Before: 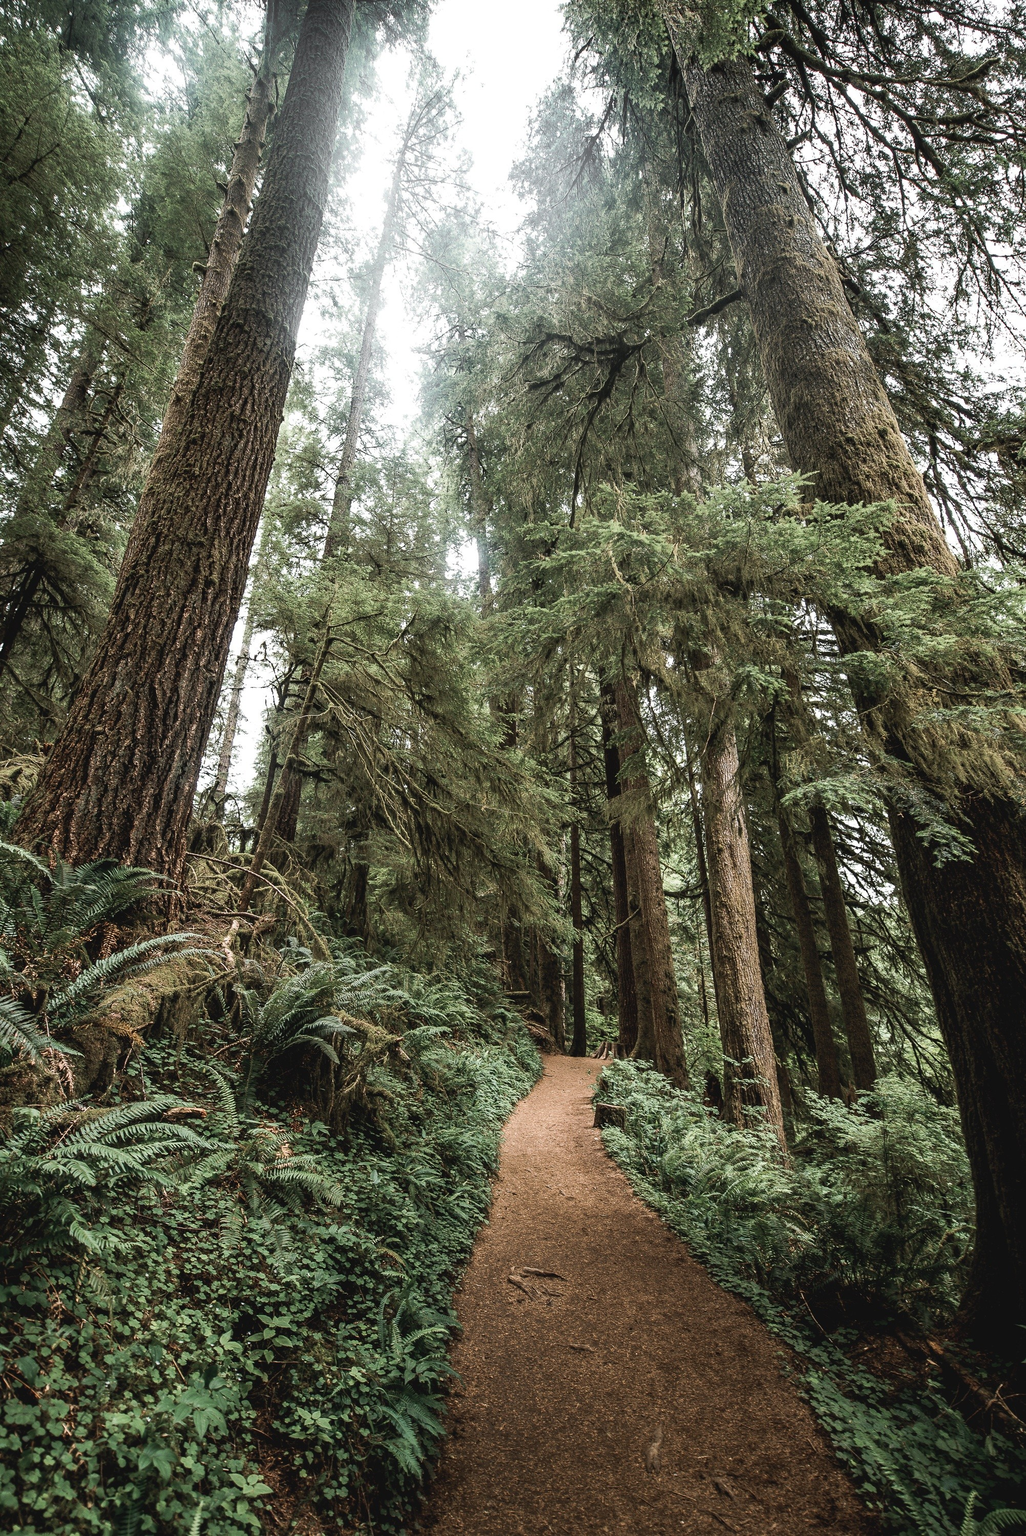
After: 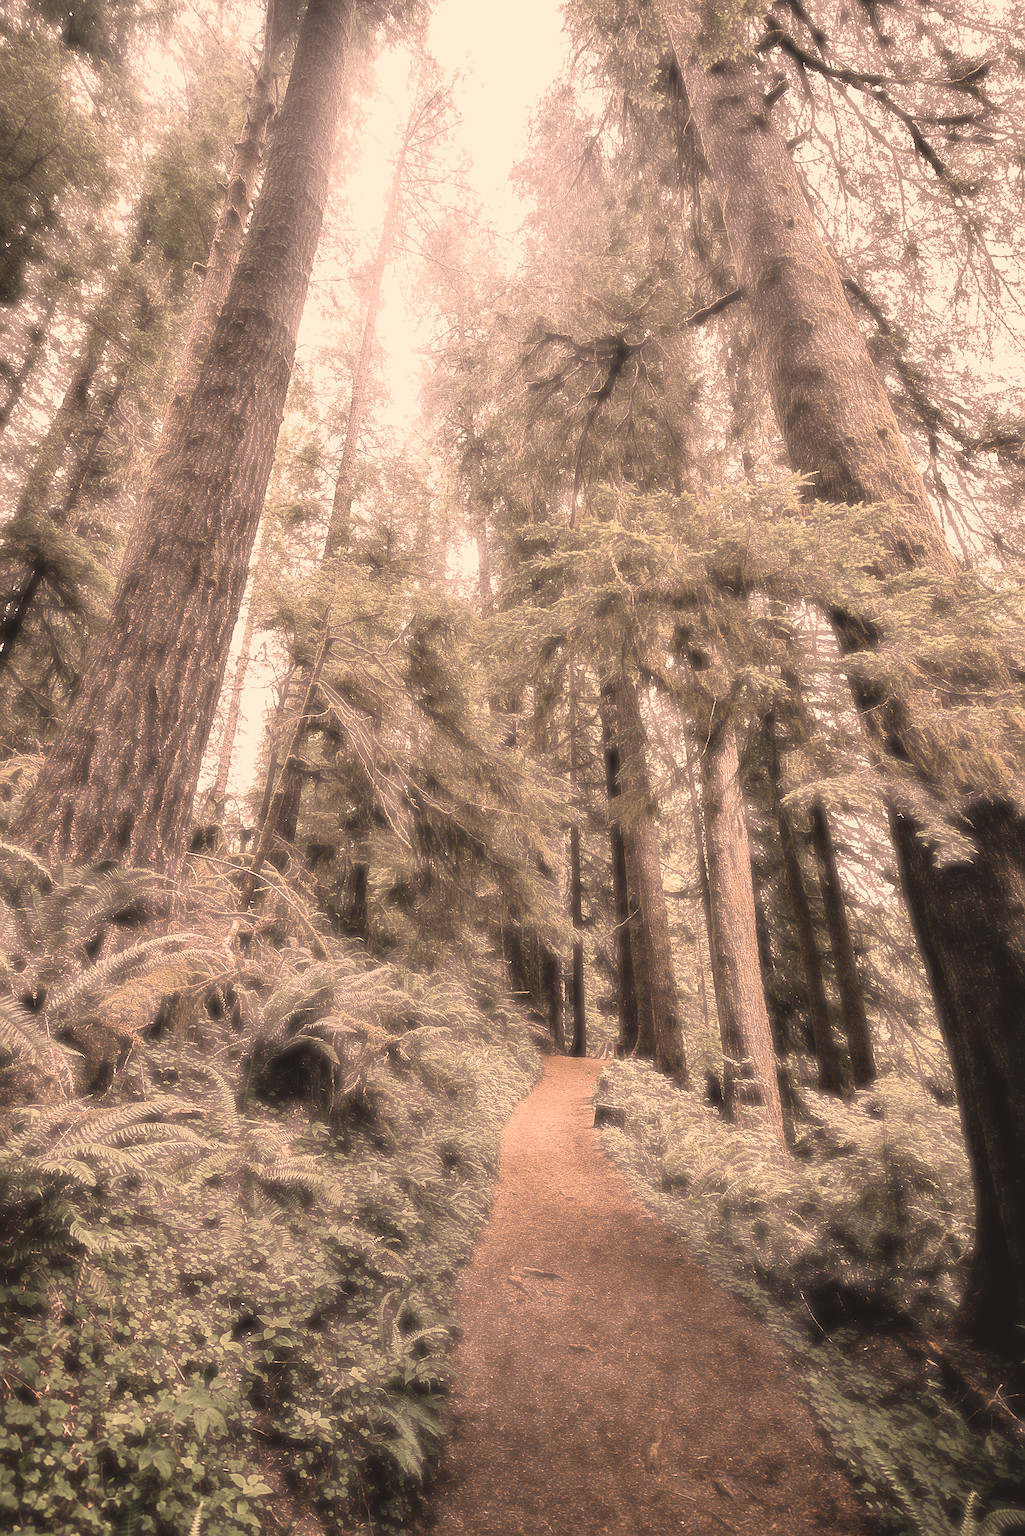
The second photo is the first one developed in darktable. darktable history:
haze removal: strength -0.889, distance 0.23, compatibility mode true, adaptive false
shadows and highlights: shadows 20.76, highlights -35.44, soften with gaussian
sharpen: on, module defaults
color correction: highlights a* 22.12, highlights b* 21.62
